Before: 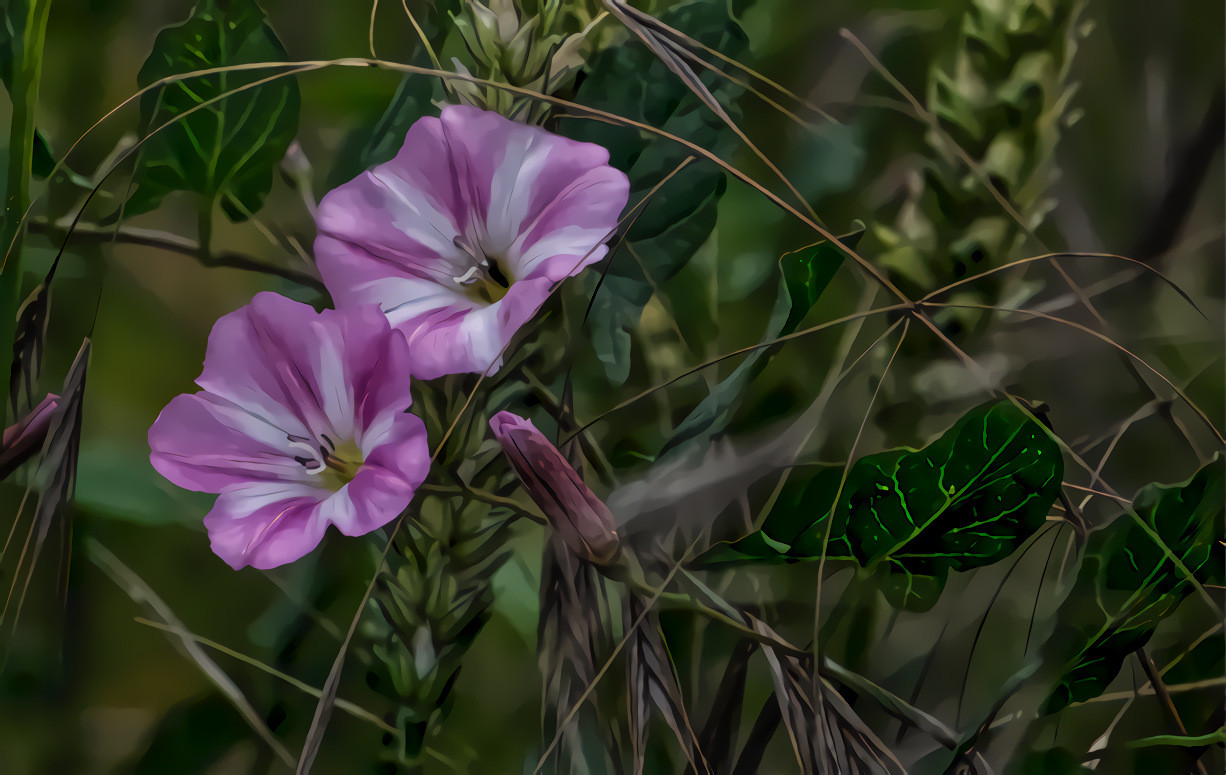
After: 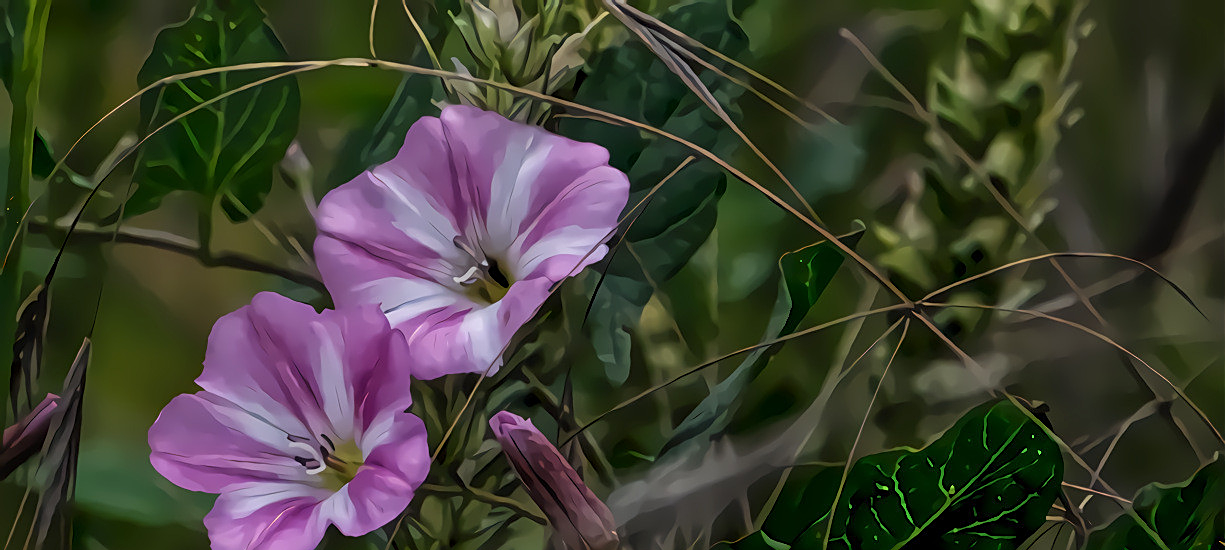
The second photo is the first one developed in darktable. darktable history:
exposure: exposure 0.221 EV, compensate highlight preservation false
crop: right 0%, bottom 28.909%
sharpen: on, module defaults
